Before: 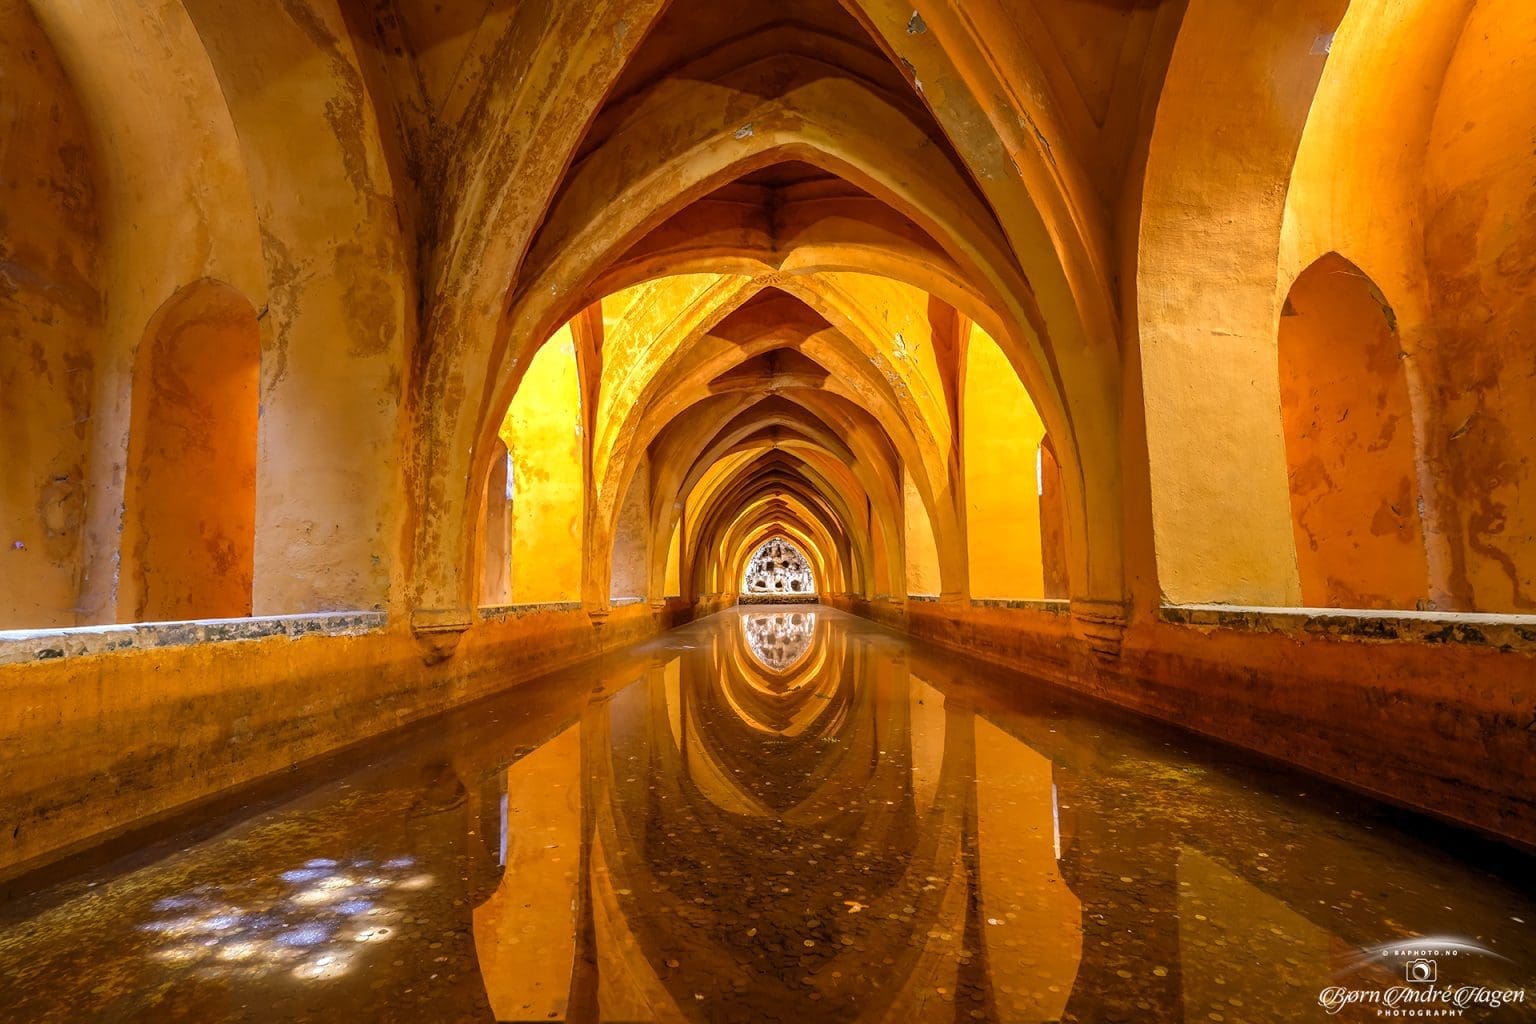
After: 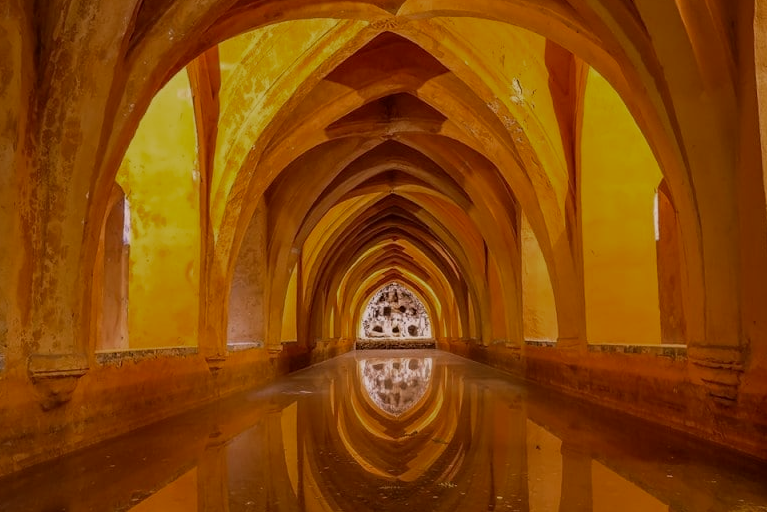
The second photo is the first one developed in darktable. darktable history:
color correction: highlights a* 10.21, highlights b* 9.79, shadows a* 8.61, shadows b* 7.88, saturation 0.8
white balance: red 0.988, blue 1.017
crop: left 25%, top 25%, right 25%, bottom 25%
exposure: exposure -1 EV, compensate highlight preservation false
base curve: curves: ch0 [(0, 0) (0.088, 0.125) (0.176, 0.251) (0.354, 0.501) (0.613, 0.749) (1, 0.877)], preserve colors none
color zones: curves: ch0 [(0.27, 0.396) (0.563, 0.504) (0.75, 0.5) (0.787, 0.307)]
contrast brightness saturation: contrast 0.05, brightness 0.06, saturation 0.01
